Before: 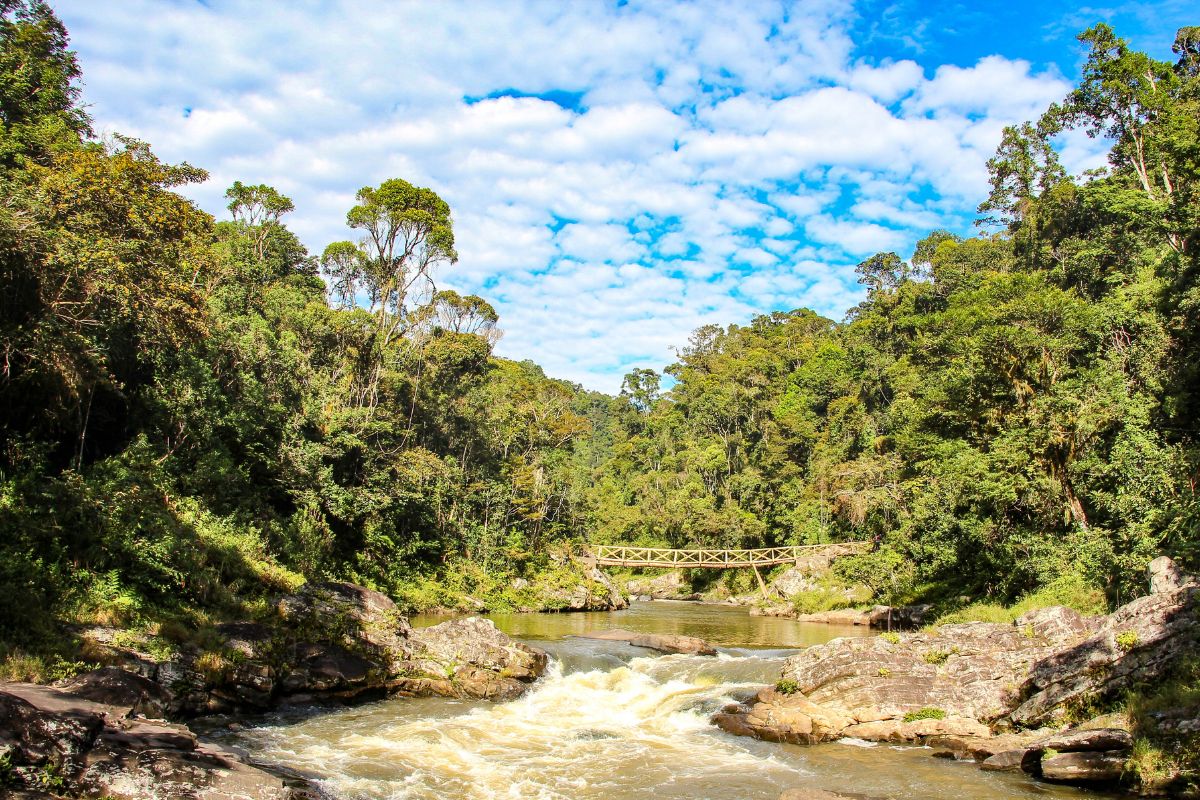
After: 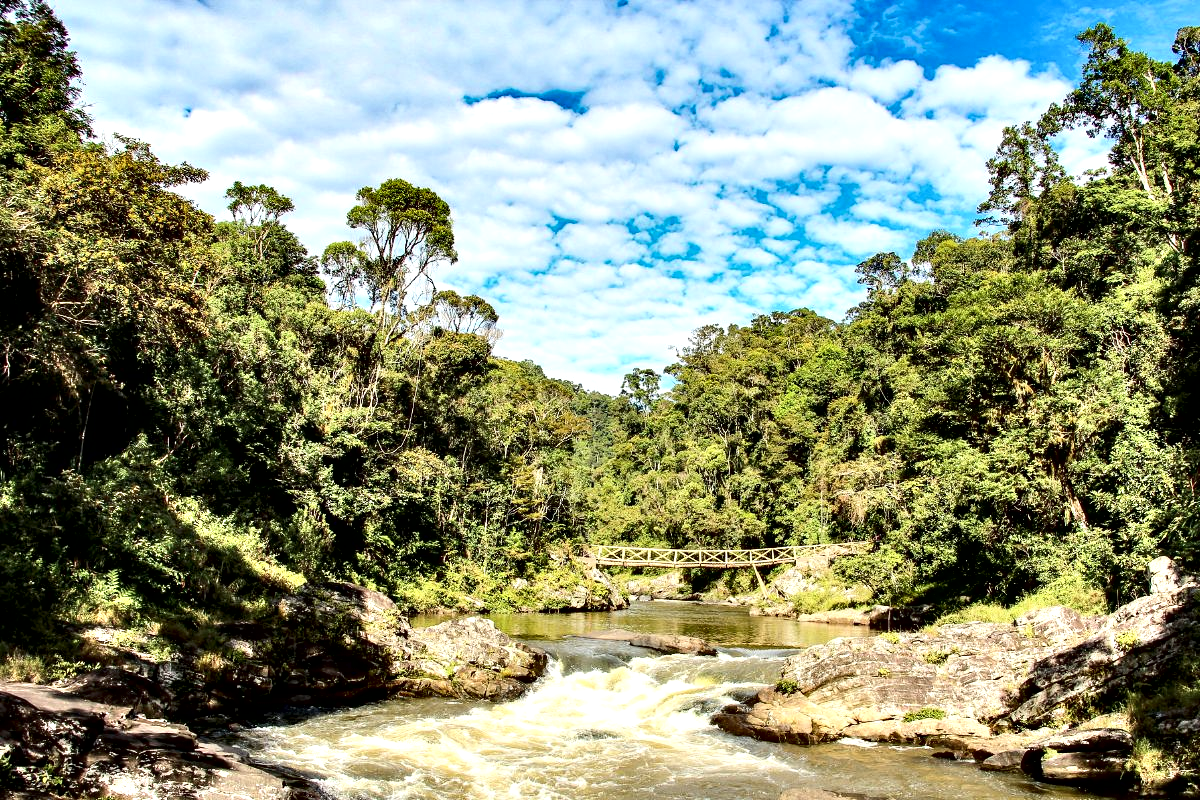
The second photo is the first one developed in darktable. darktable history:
contrast equalizer: octaves 7, y [[0.609, 0.611, 0.615, 0.613, 0.607, 0.603], [0.504, 0.498, 0.496, 0.499, 0.506, 0.516], [0 ×6], [0 ×6], [0 ×6]]
contrast brightness saturation: contrast 0.14
white balance: red 0.978, blue 0.999
